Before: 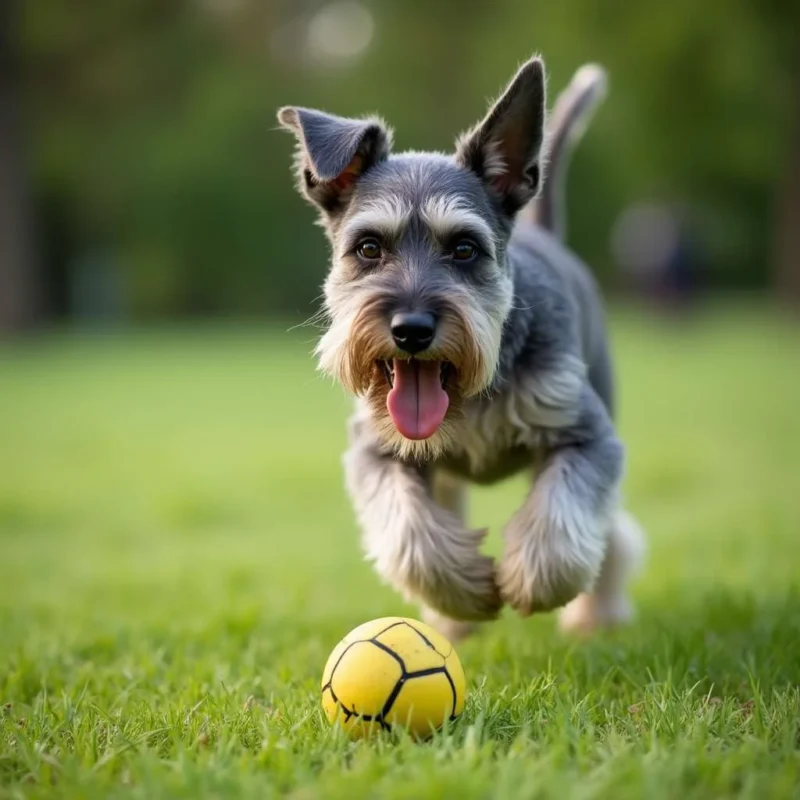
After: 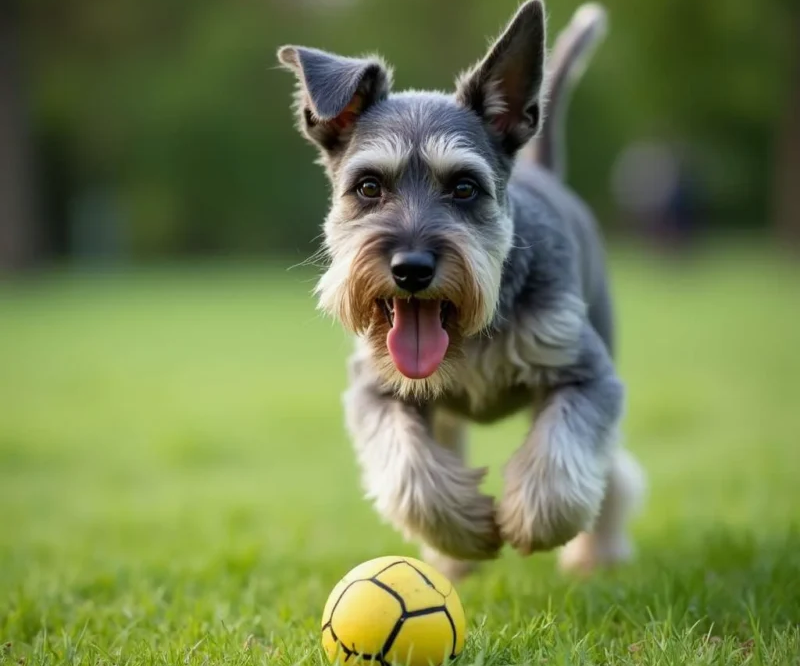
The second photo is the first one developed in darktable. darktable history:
white balance: red 0.978, blue 0.999
crop: top 7.625%, bottom 8.027%
